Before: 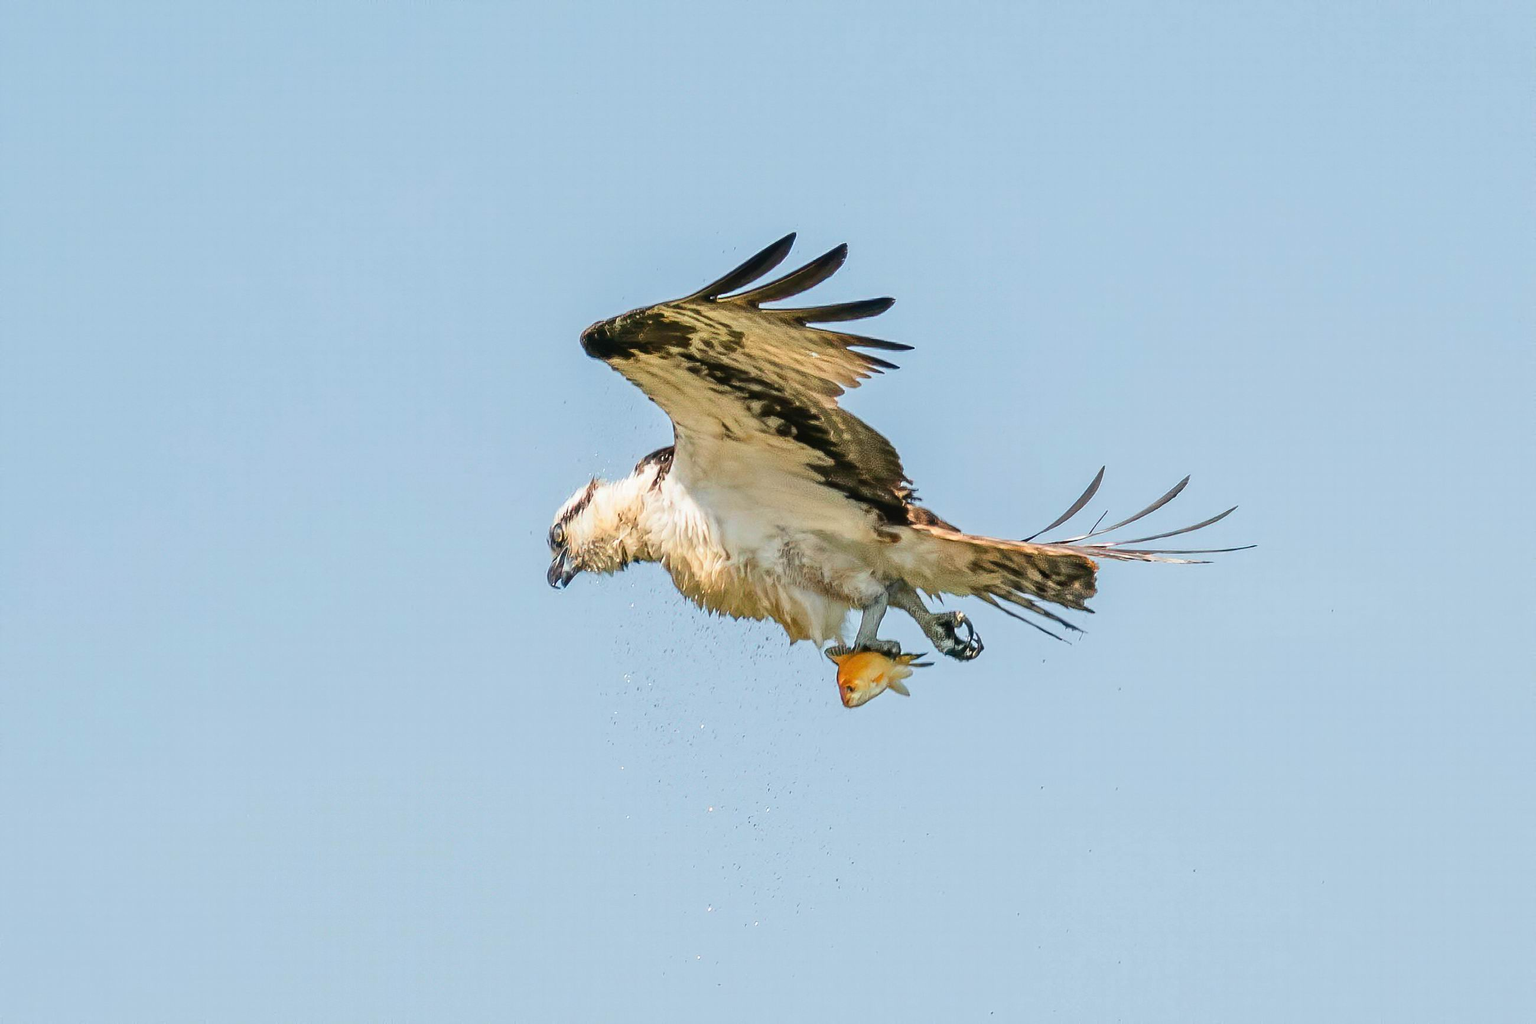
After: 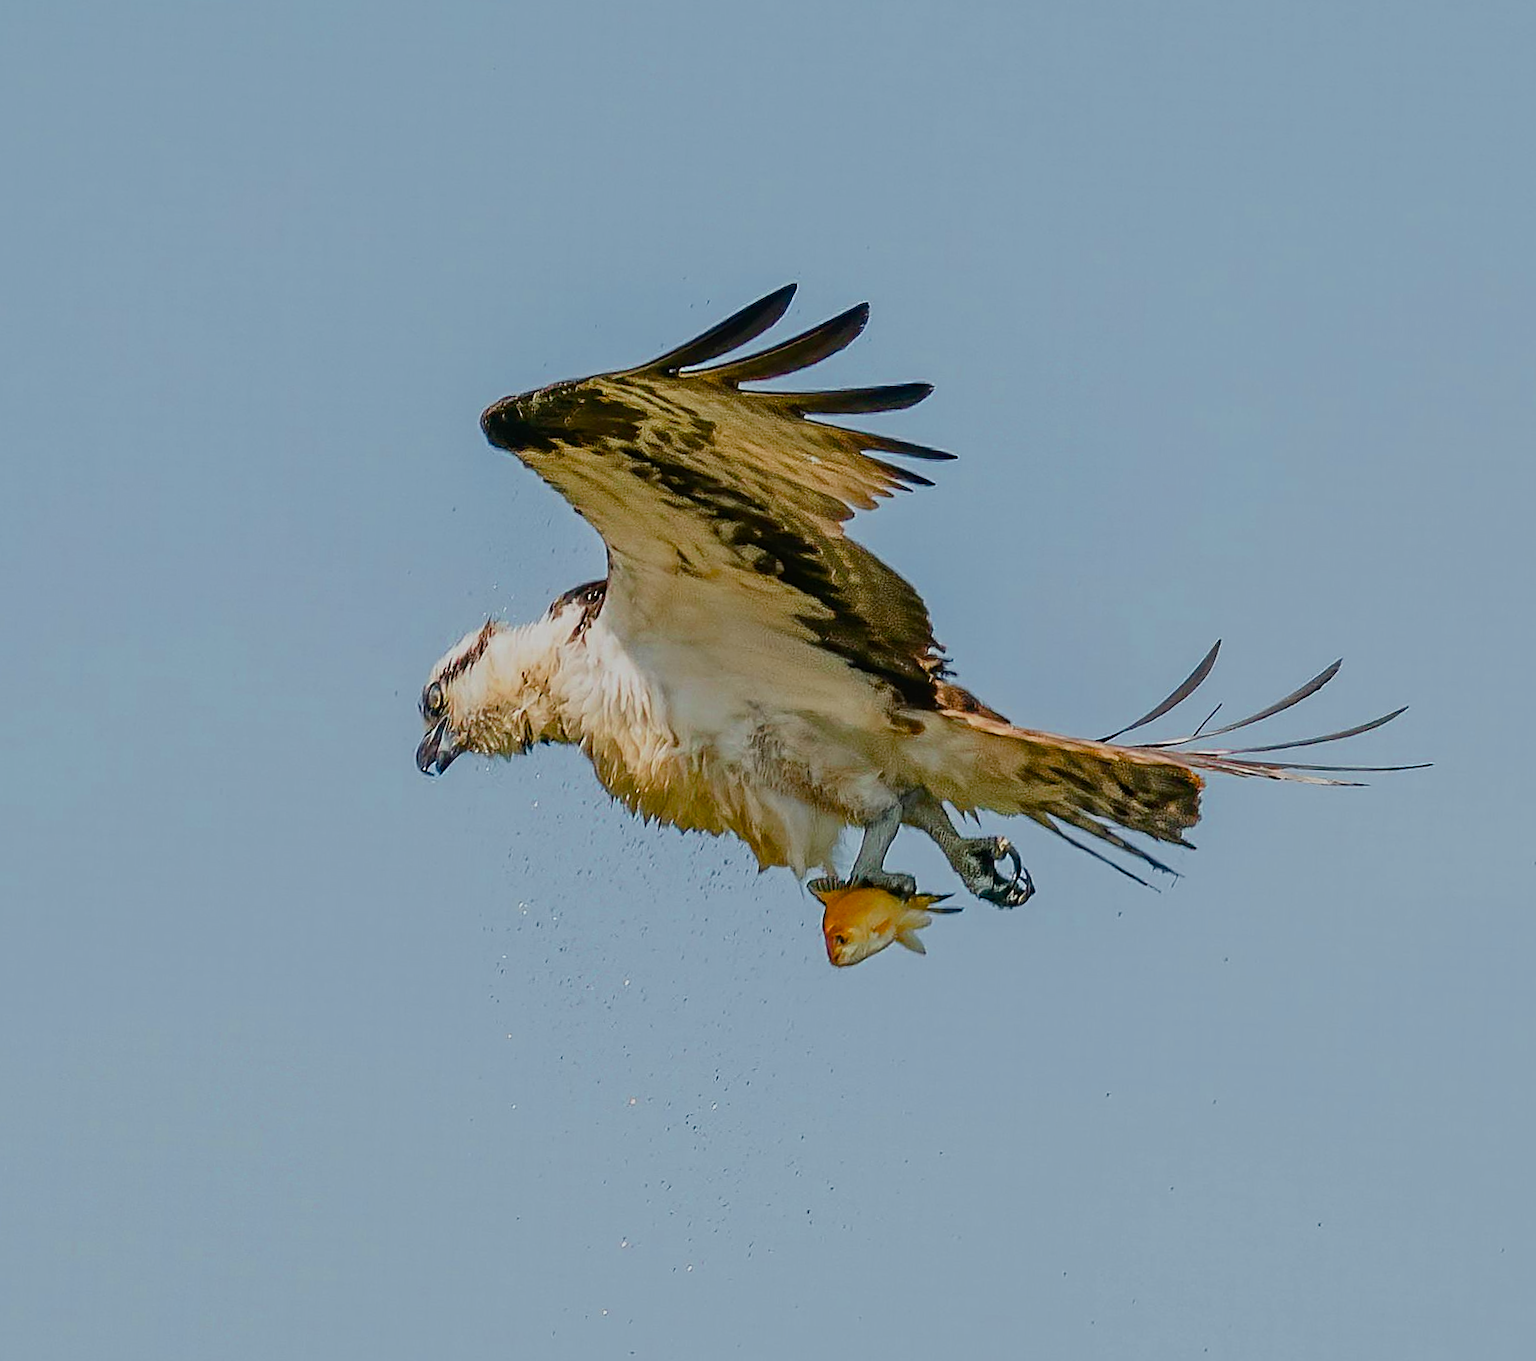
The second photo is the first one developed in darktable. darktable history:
color balance rgb: perceptual saturation grading › global saturation 43.987%, perceptual saturation grading › highlights -50.122%, perceptual saturation grading › shadows 30.155%
crop and rotate: angle -2.92°, left 13.997%, top 0.042%, right 10.853%, bottom 0.058%
sharpen: on, module defaults
exposure: black level correction 0, exposure -0.806 EV, compensate highlight preservation false
color zones: curves: ch0 [(0.25, 0.5) (0.463, 0.627) (0.484, 0.637) (0.75, 0.5)]
